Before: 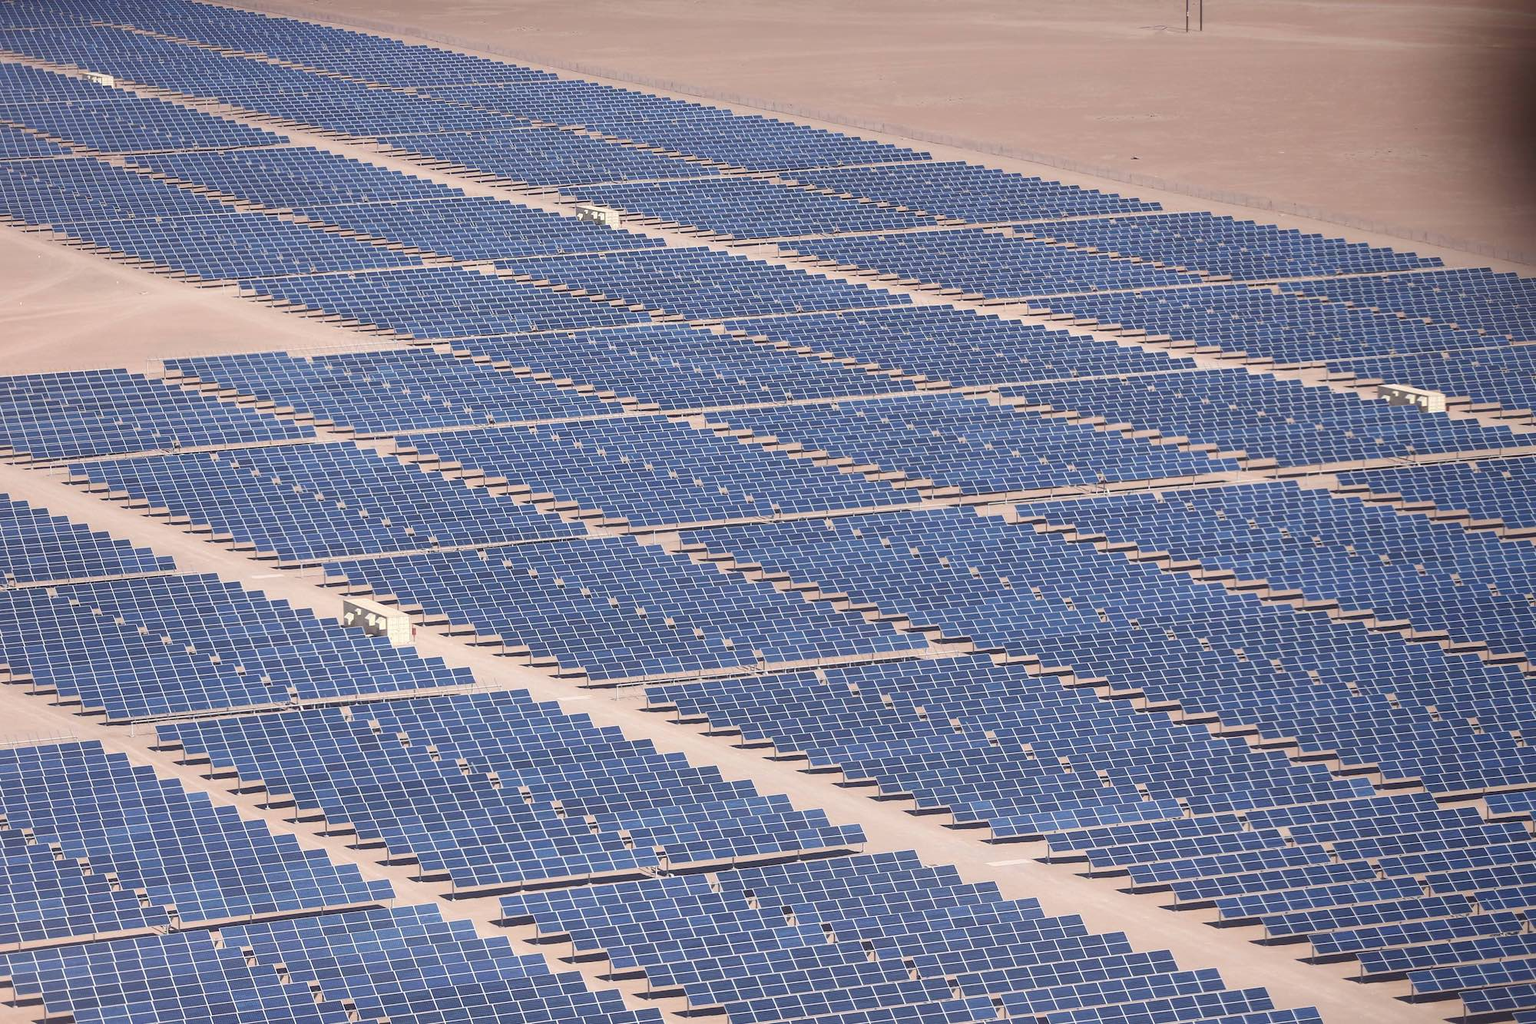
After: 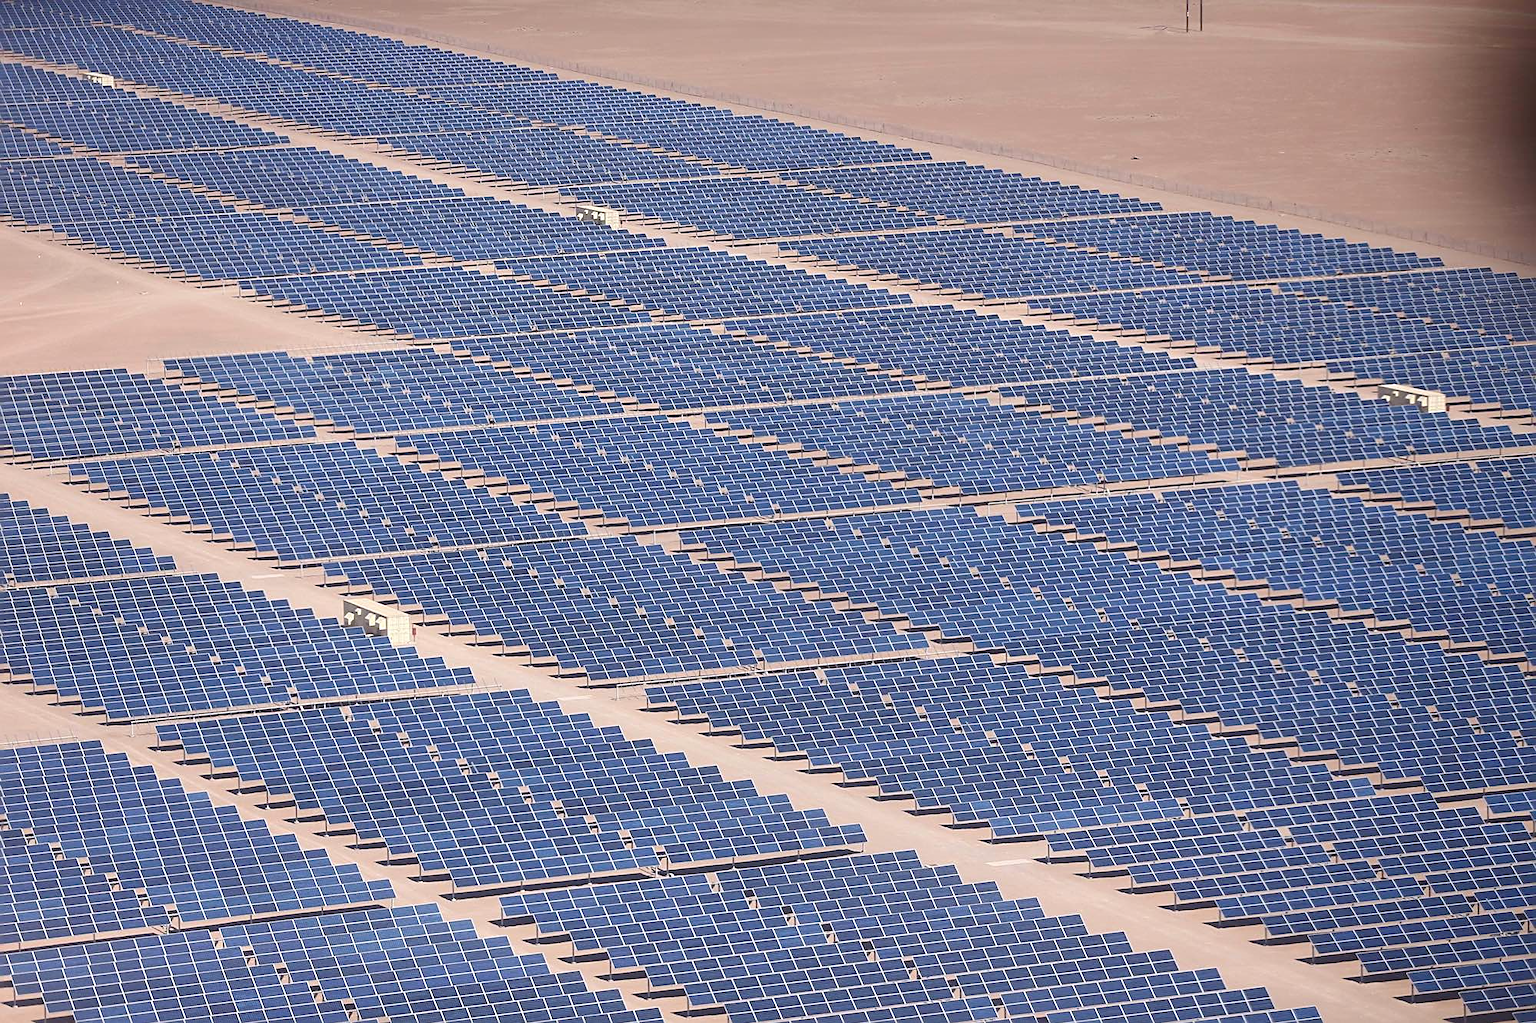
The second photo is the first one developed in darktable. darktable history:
color contrast: green-magenta contrast 1.1, blue-yellow contrast 1.1, unbound 0
sharpen: on, module defaults
